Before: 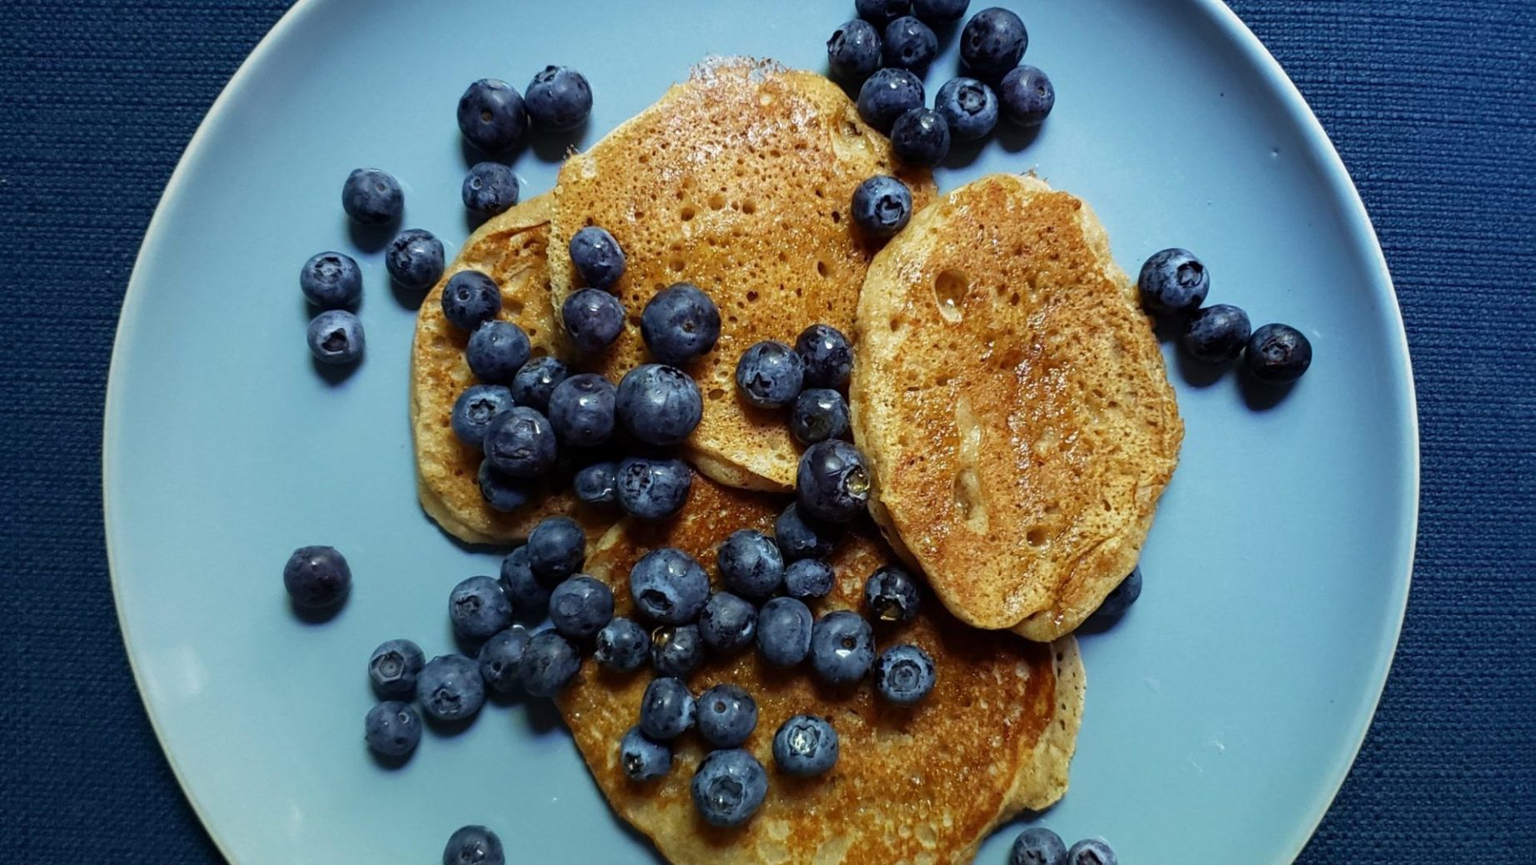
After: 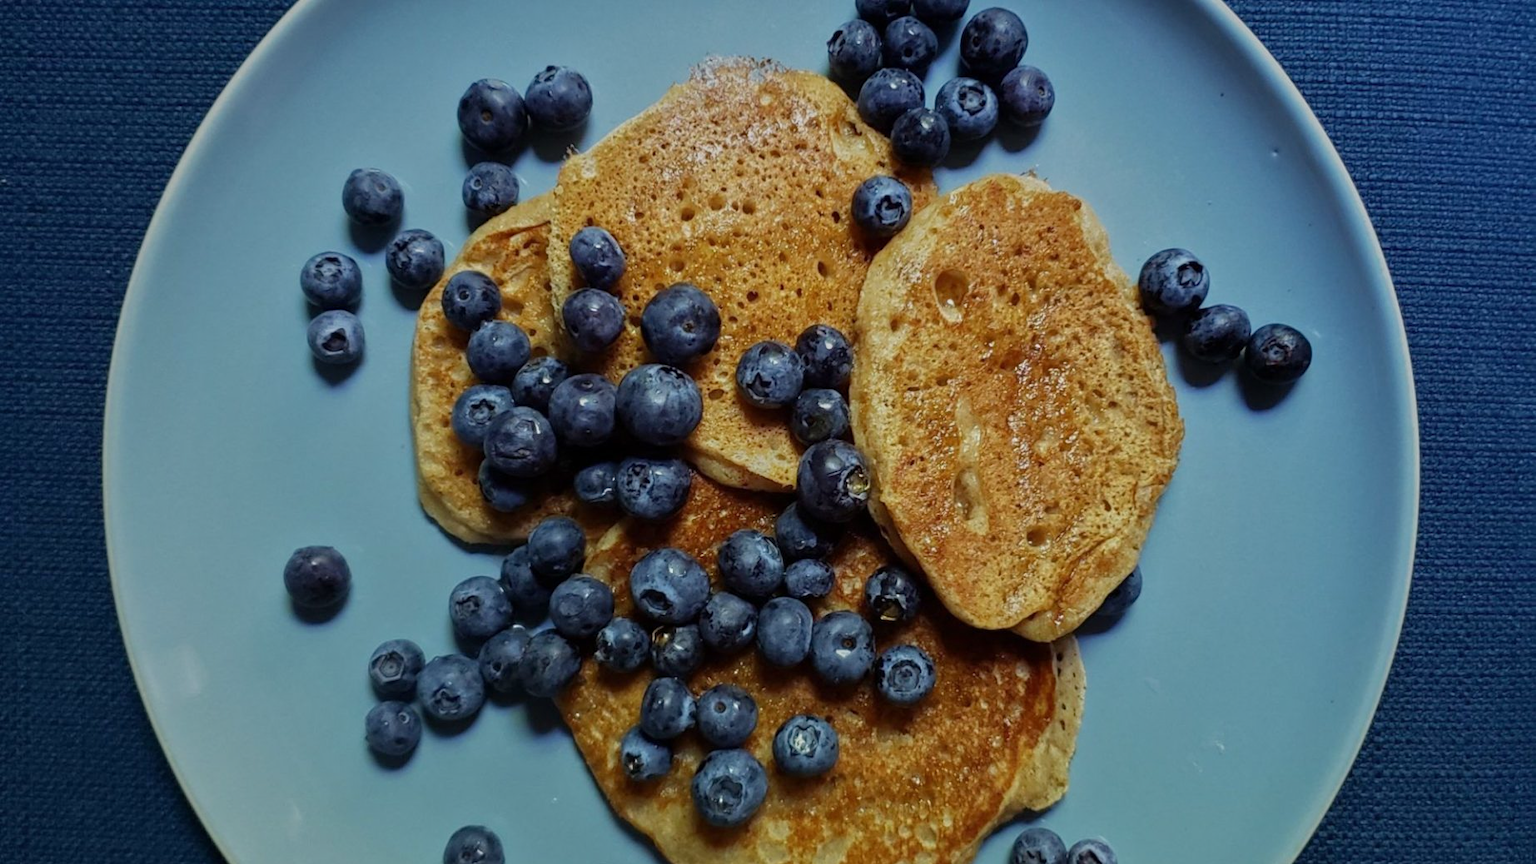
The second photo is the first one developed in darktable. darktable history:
exposure: exposure -0.04 EV, compensate highlight preservation false
tone equalizer: -8 EV -0.002 EV, -7 EV 0.005 EV, -6 EV -0.008 EV, -5 EV 0.007 EV, -4 EV -0.042 EV, -3 EV -0.233 EV, -2 EV -0.662 EV, -1 EV -0.983 EV, +0 EV -0.969 EV, smoothing diameter 2%, edges refinement/feathering 20, mask exposure compensation -1.57 EV, filter diffusion 5
